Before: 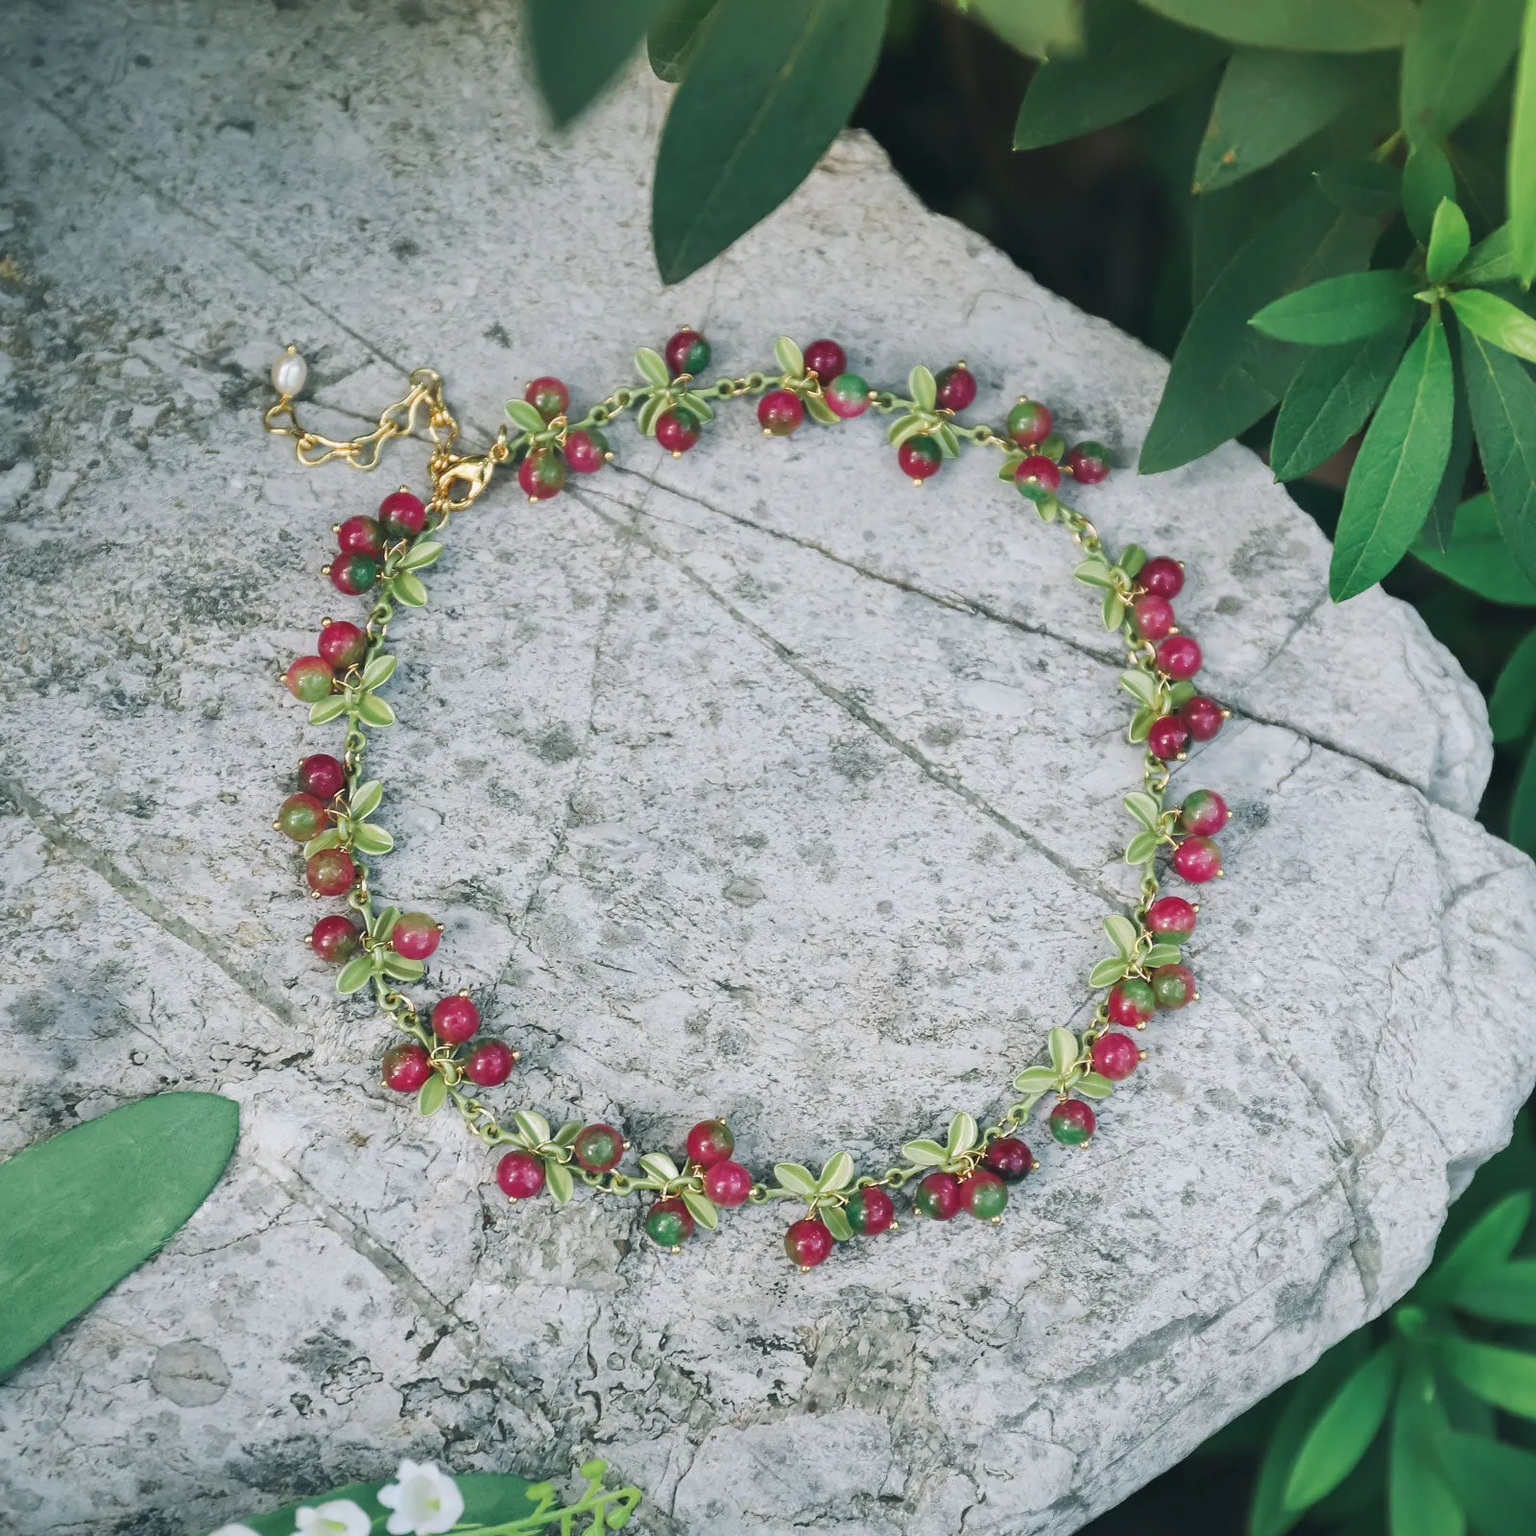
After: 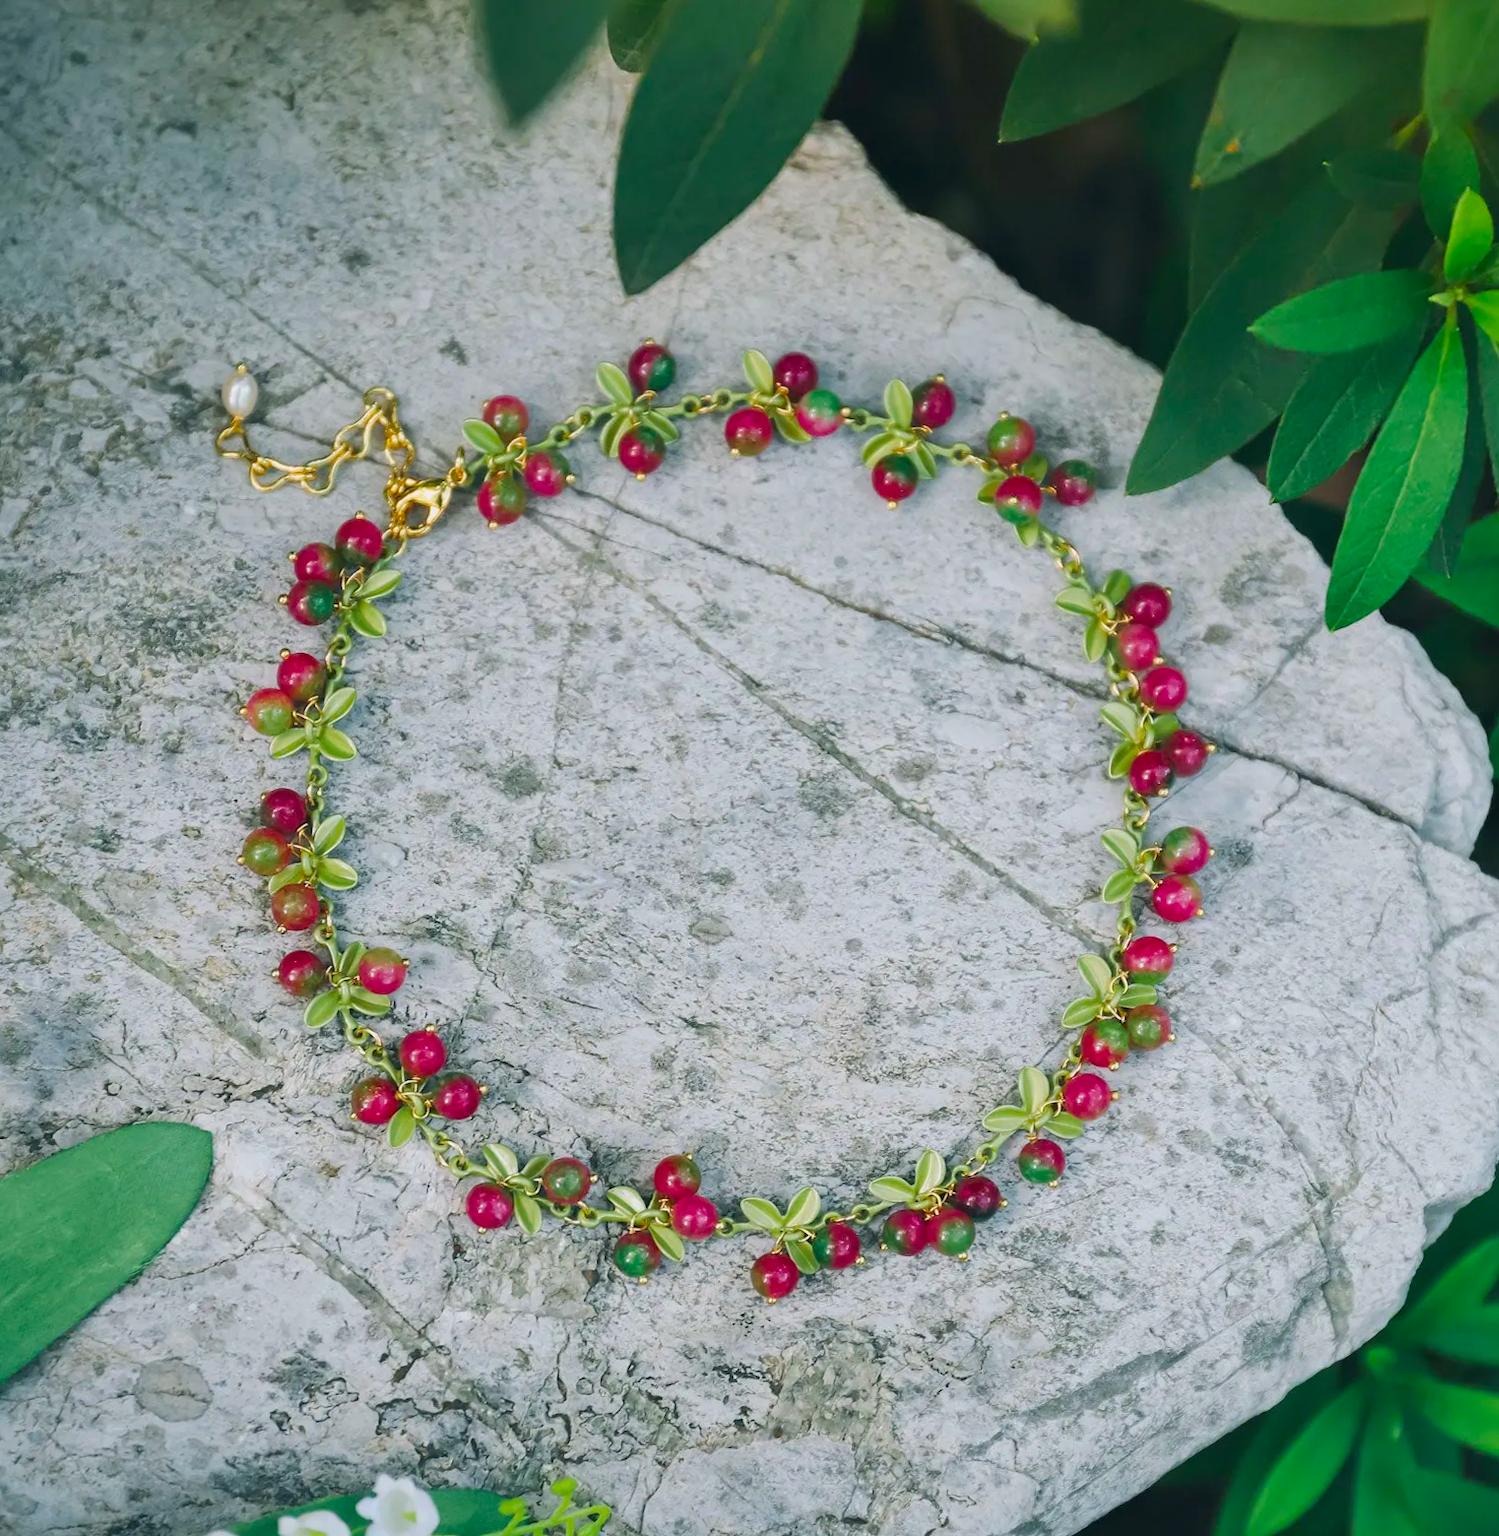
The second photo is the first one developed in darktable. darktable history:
exposure: exposure -0.116 EV, compensate exposure bias true, compensate highlight preservation false
white balance: emerald 1
color balance rgb: linear chroma grading › global chroma 15%, perceptual saturation grading › global saturation 30%
rotate and perspective: rotation 0.074°, lens shift (vertical) 0.096, lens shift (horizontal) -0.041, crop left 0.043, crop right 0.952, crop top 0.024, crop bottom 0.979
